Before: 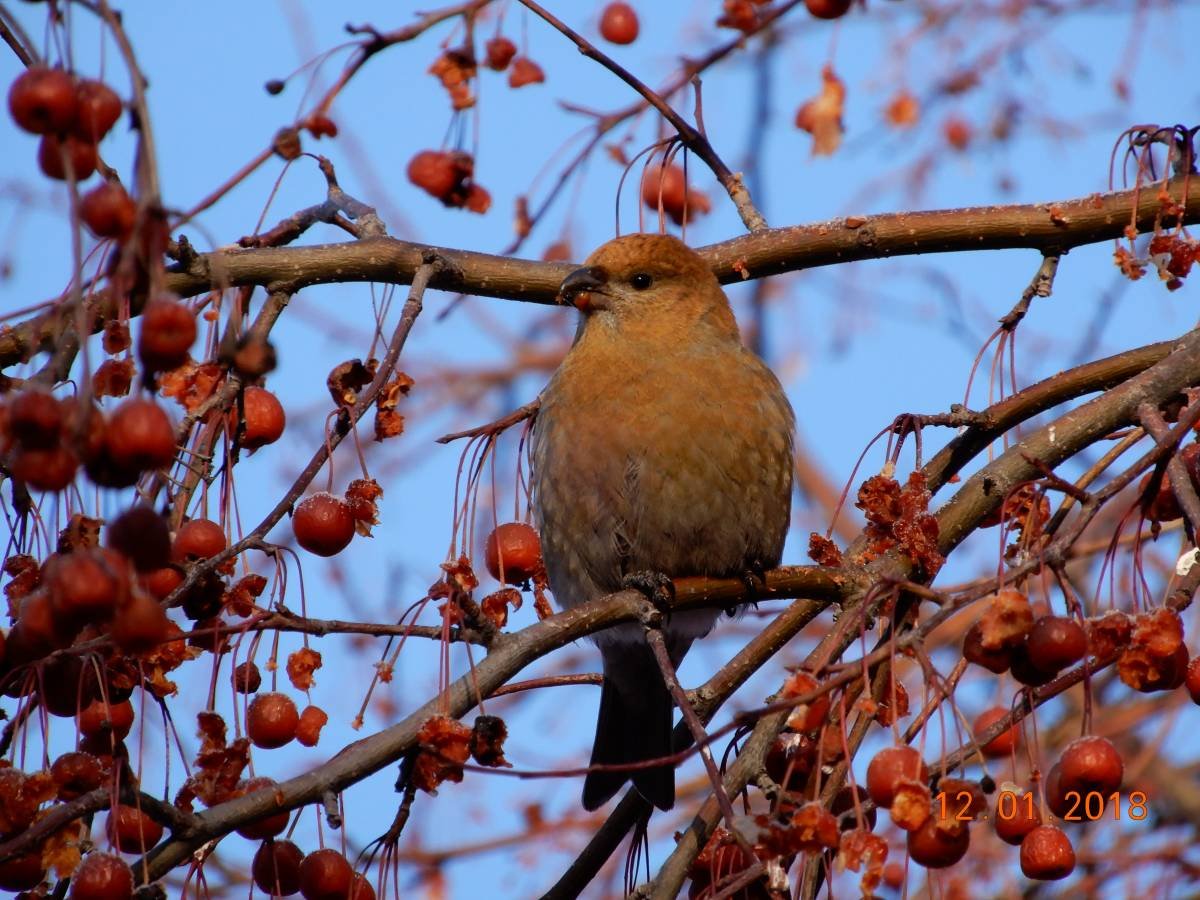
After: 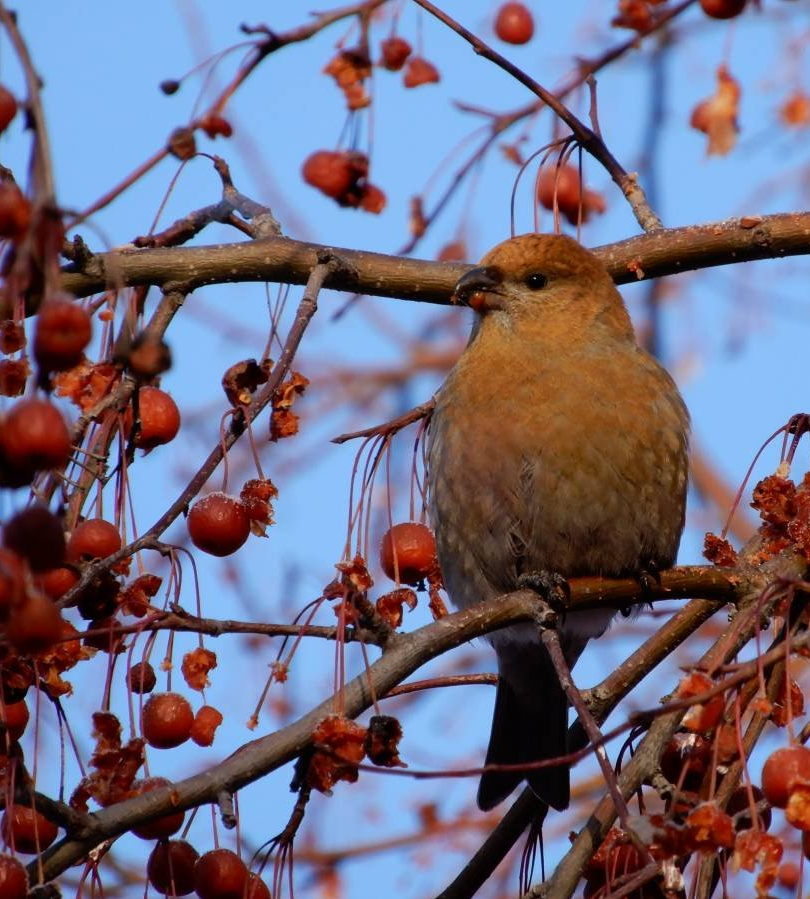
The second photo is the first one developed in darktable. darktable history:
crop and rotate: left 8.801%, right 23.652%
